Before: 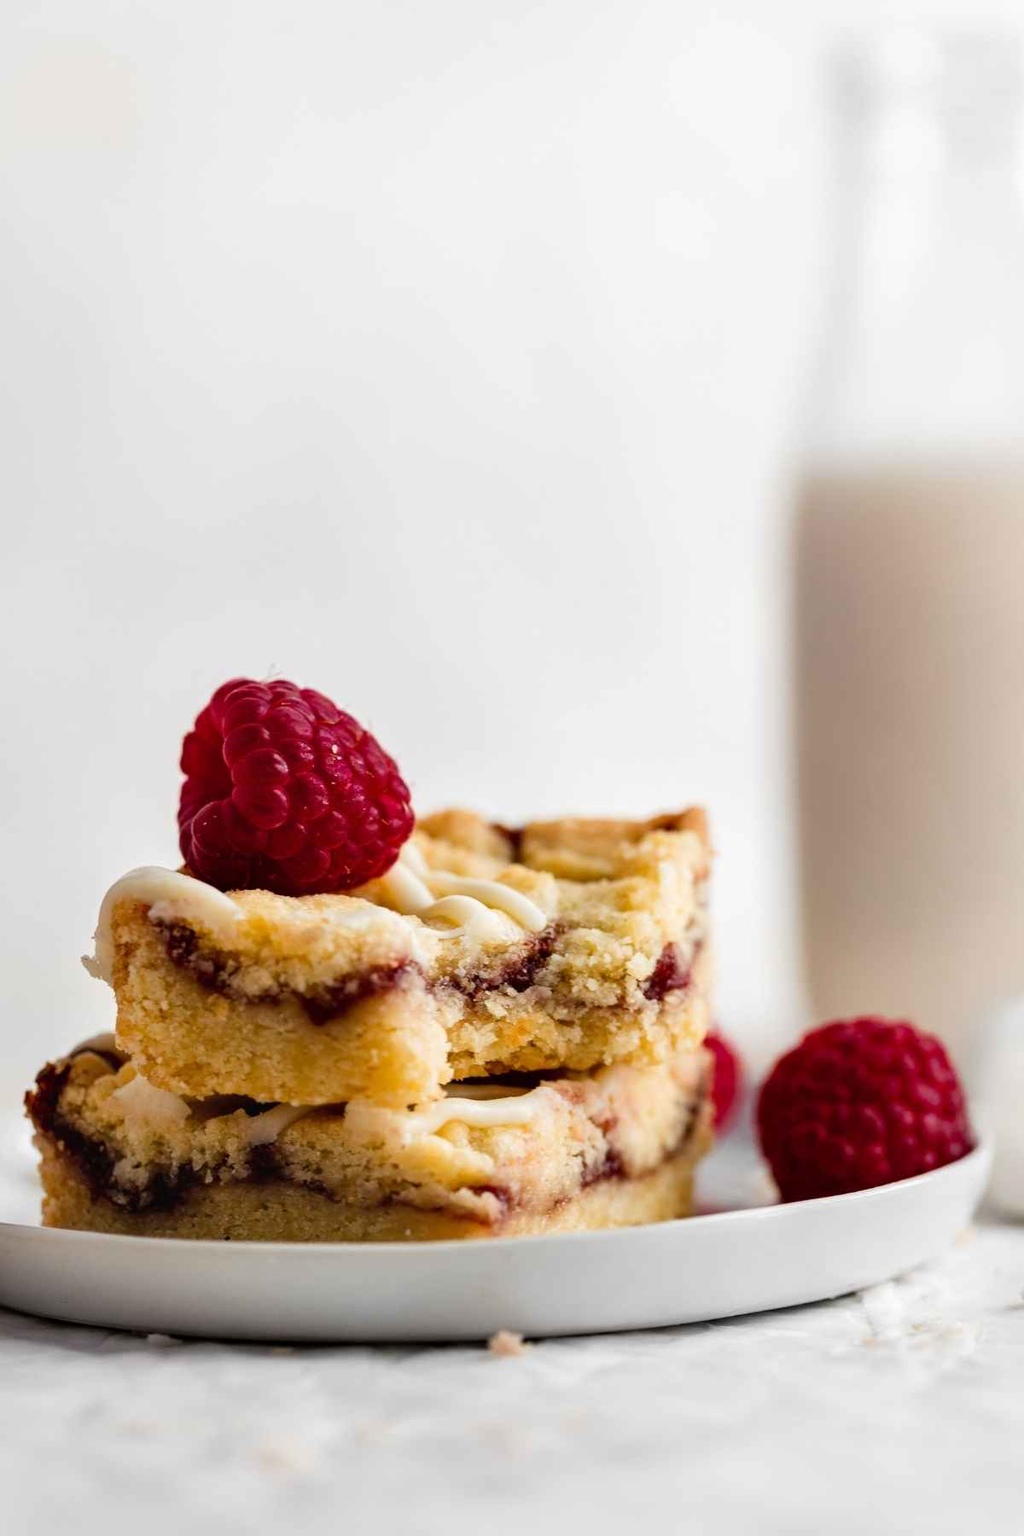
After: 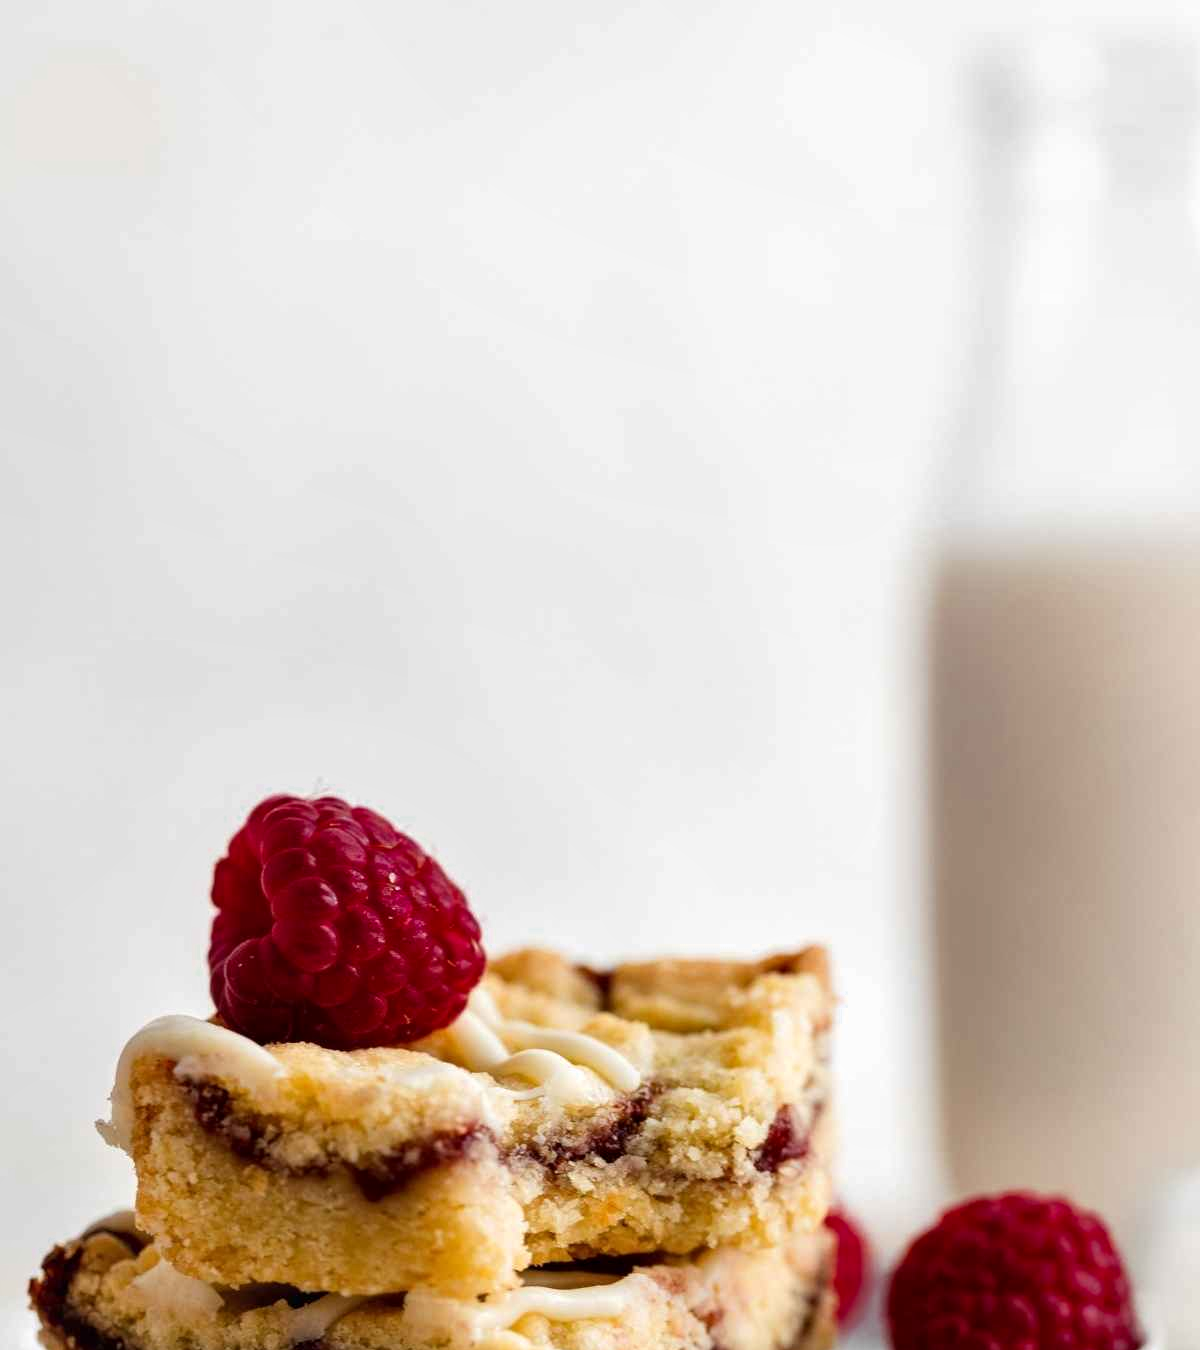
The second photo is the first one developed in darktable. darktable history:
crop: bottom 24.991%
color zones: curves: ch0 [(0.25, 0.5) (0.636, 0.25) (0.75, 0.5)]
local contrast: highlights 107%, shadows 98%, detail 120%, midtone range 0.2
